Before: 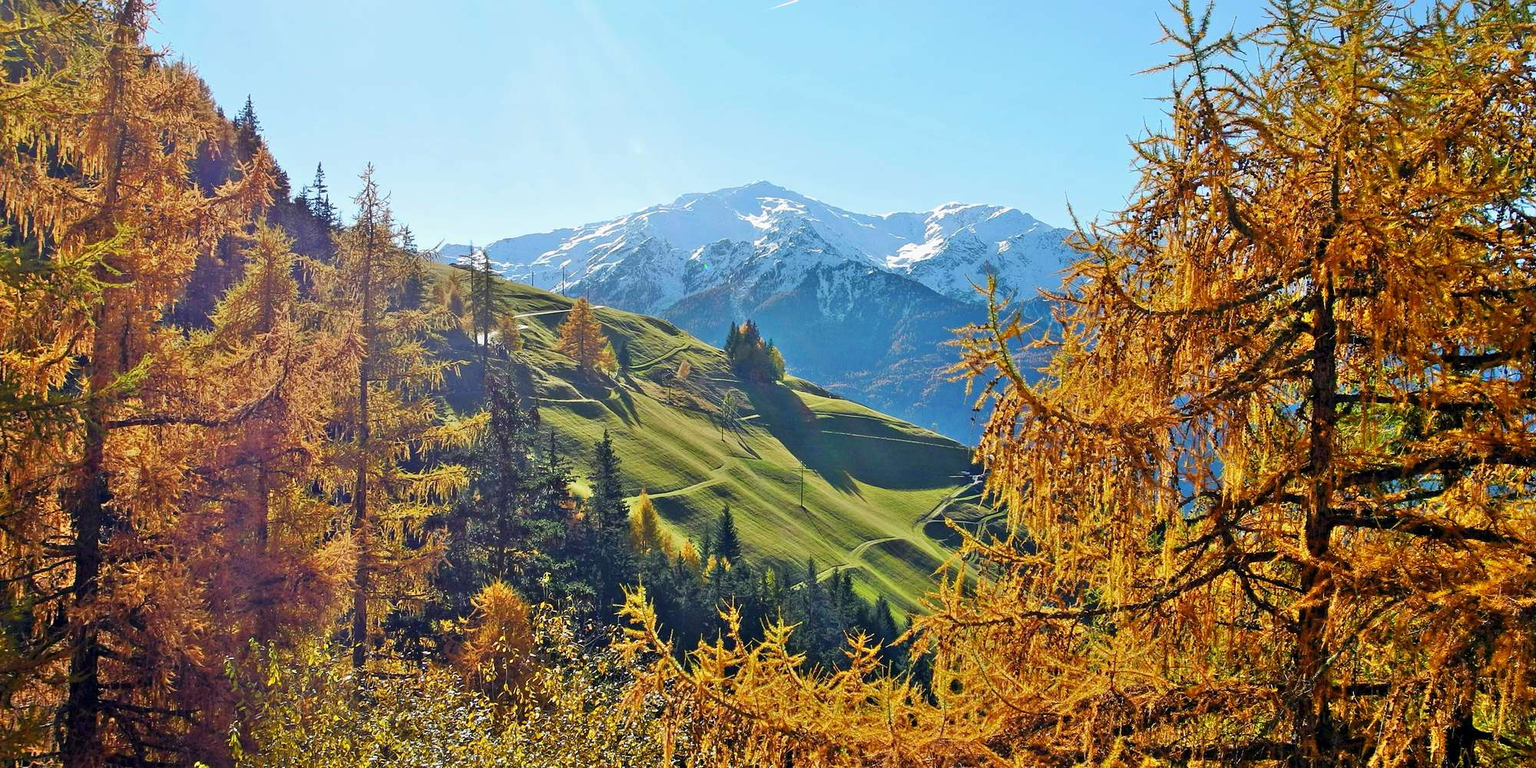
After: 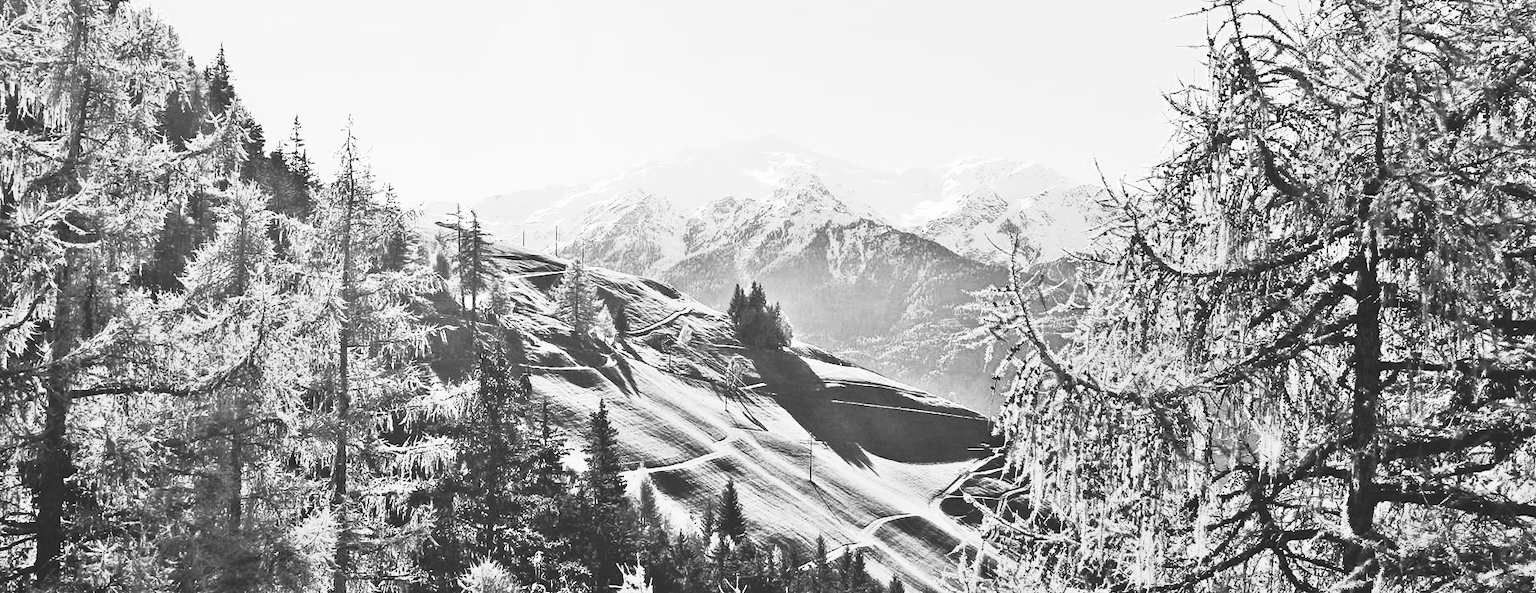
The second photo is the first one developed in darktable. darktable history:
crop: left 2.737%, top 7.287%, right 3.421%, bottom 20.179%
contrast brightness saturation: contrast 0.83, brightness 0.59, saturation 0.59
velvia: on, module defaults
exposure: black level correction -0.025, exposure -0.117 EV, compensate highlight preservation false
monochrome: on, module defaults
